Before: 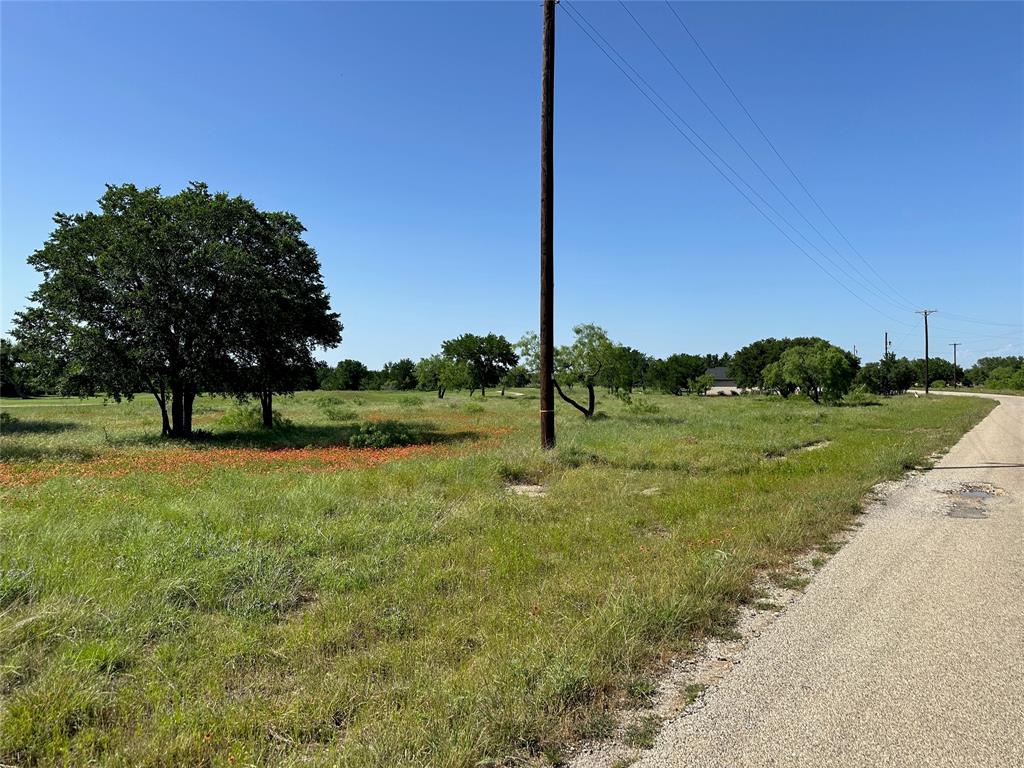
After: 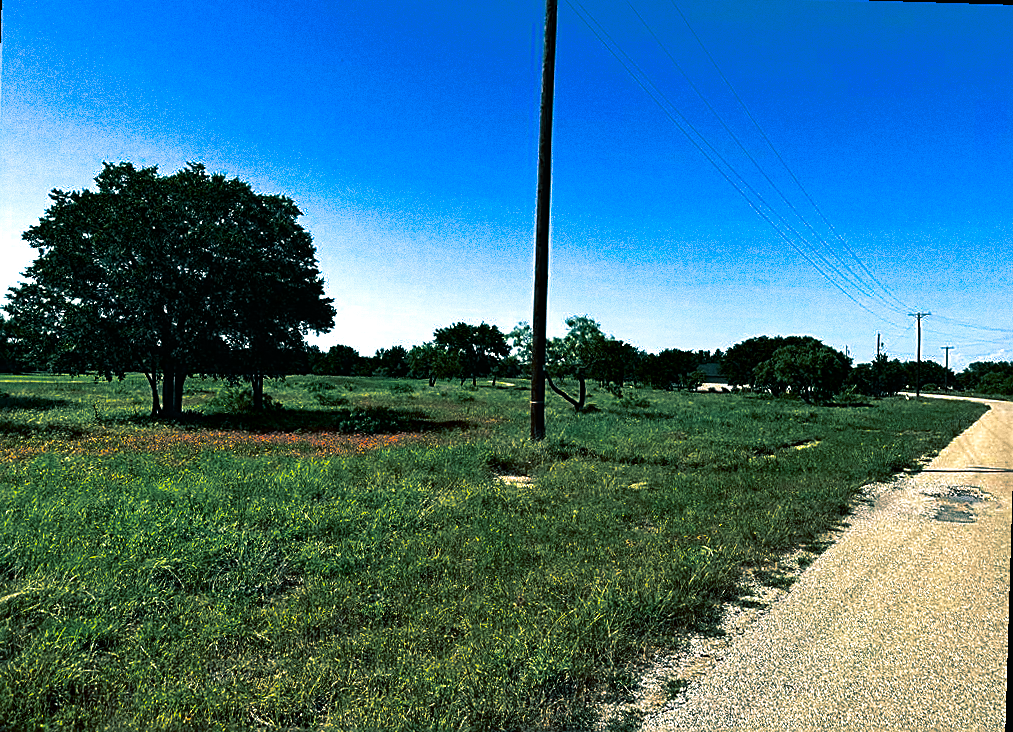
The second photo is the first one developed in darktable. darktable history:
contrast brightness saturation: brightness -0.25, saturation 0.2
exposure: black level correction -0.005, exposure 0.054 EV, compensate highlight preservation false
crop: left 1.964%, top 3.251%, right 1.122%, bottom 4.933%
sharpen: on, module defaults
rotate and perspective: rotation 1.72°, automatic cropping off
grain: coarseness 0.09 ISO
color balance rgb: linear chroma grading › global chroma 9%, perceptual saturation grading › global saturation 36%, perceptual saturation grading › shadows 35%, perceptual brilliance grading › global brilliance 15%, perceptual brilliance grading › shadows -35%, global vibrance 15%
split-toning: shadows › hue 186.43°, highlights › hue 49.29°, compress 30.29%
